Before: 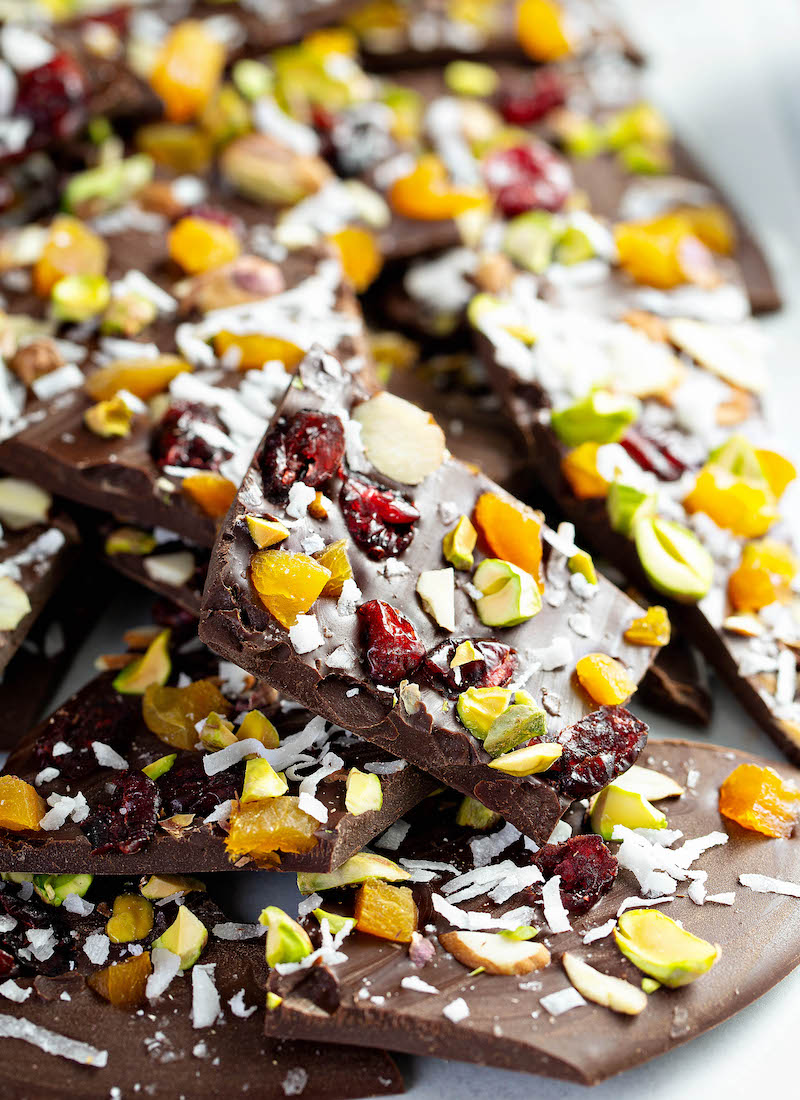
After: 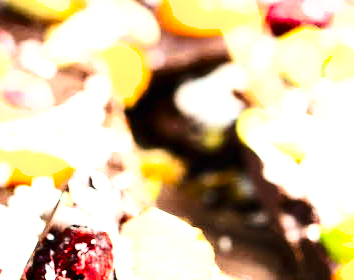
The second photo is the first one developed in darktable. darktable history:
crop: left 28.987%, top 16.806%, right 26.714%, bottom 57.678%
base curve: curves: ch0 [(0, 0) (0.028, 0.03) (0.121, 0.232) (0.46, 0.748) (0.859, 0.968) (1, 1)]
exposure: black level correction 0, exposure 1.443 EV, compensate highlight preservation false
contrast brightness saturation: saturation -0.046
velvia: on, module defaults
shadows and highlights: soften with gaussian
